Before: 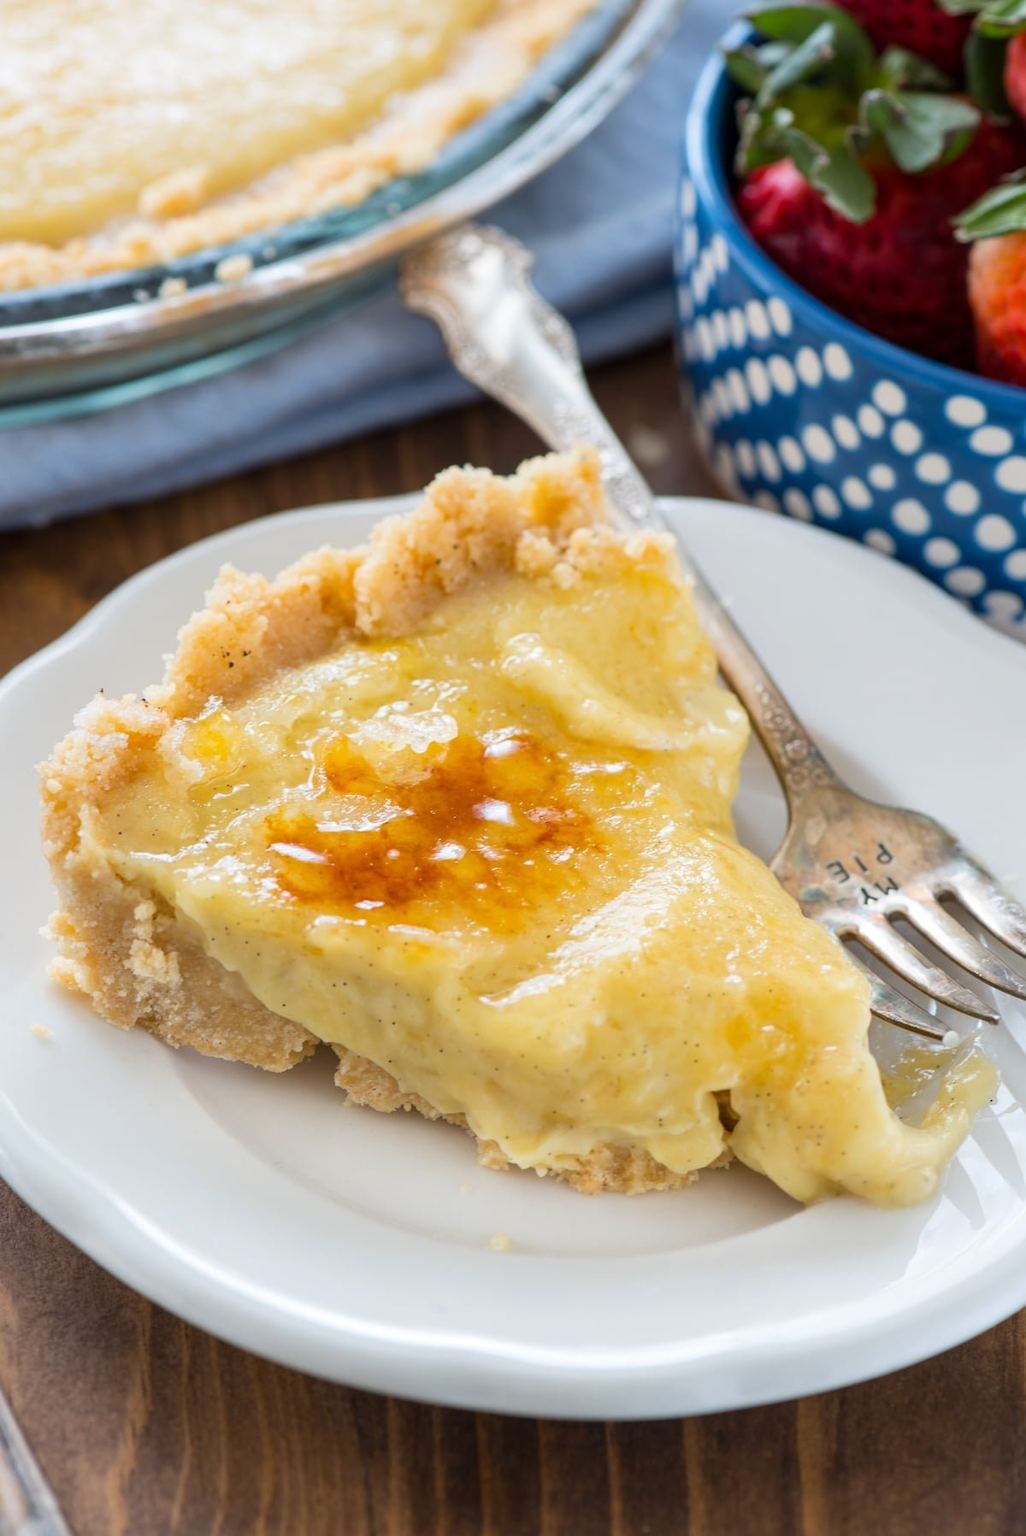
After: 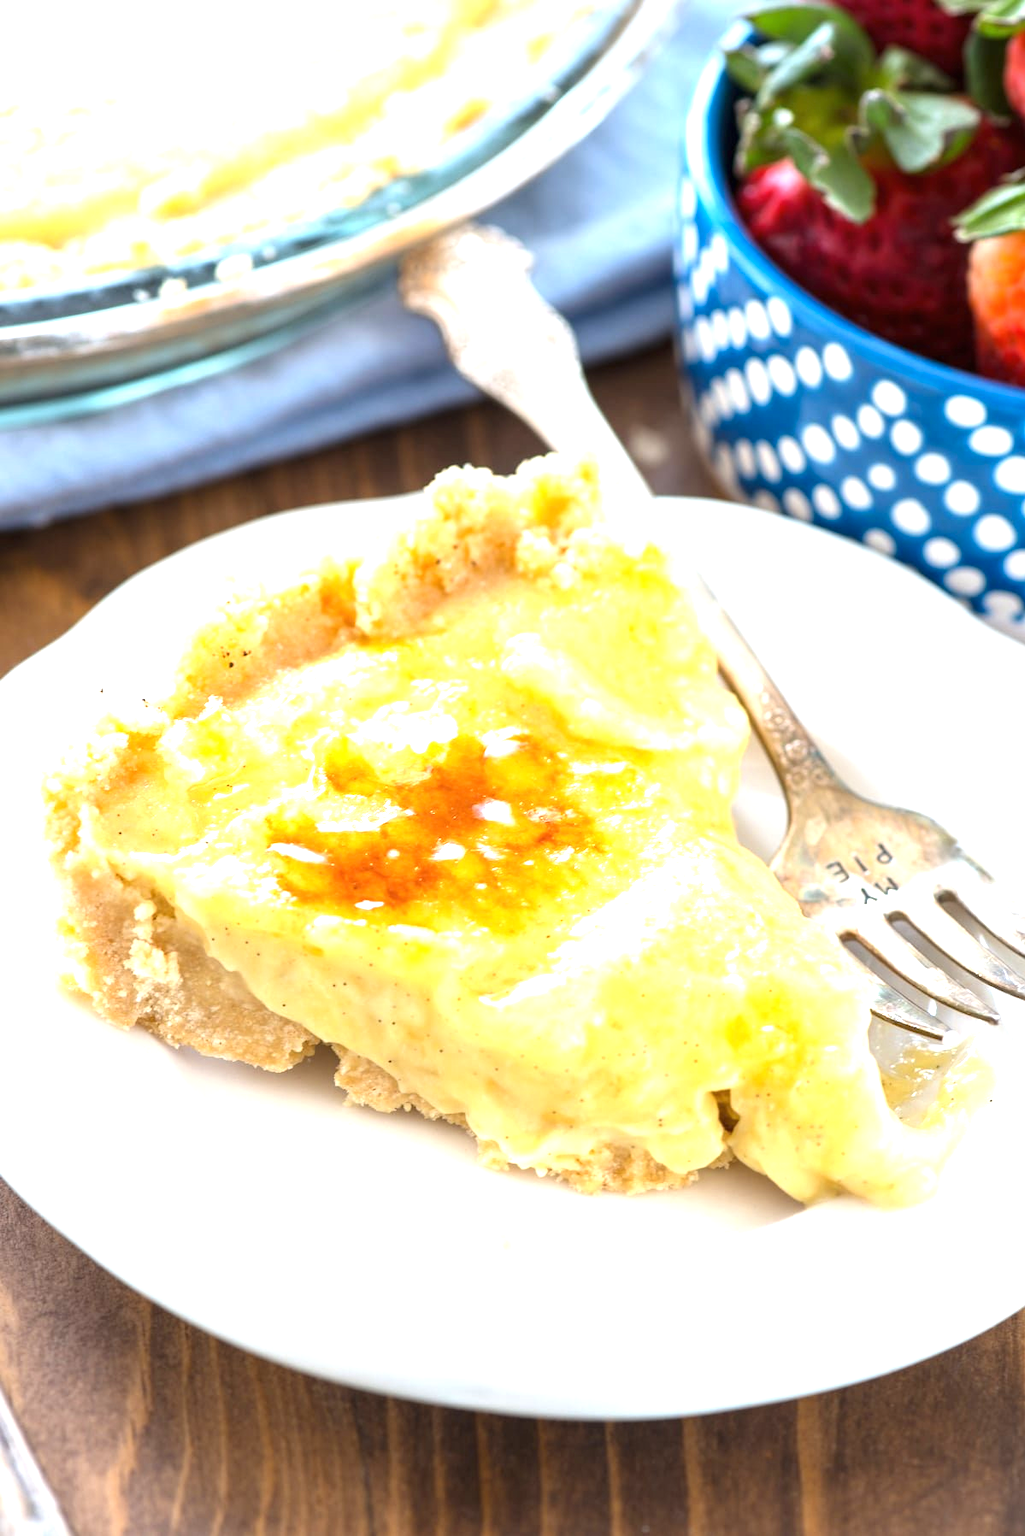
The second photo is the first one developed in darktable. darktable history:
exposure: black level correction 0, exposure 1.275 EV, compensate highlight preservation false
color zones: curves: ch0 [(0.068, 0.464) (0.25, 0.5) (0.48, 0.508) (0.75, 0.536) (0.886, 0.476) (0.967, 0.456)]; ch1 [(0.066, 0.456) (0.25, 0.5) (0.616, 0.508) (0.746, 0.56) (0.934, 0.444)]
